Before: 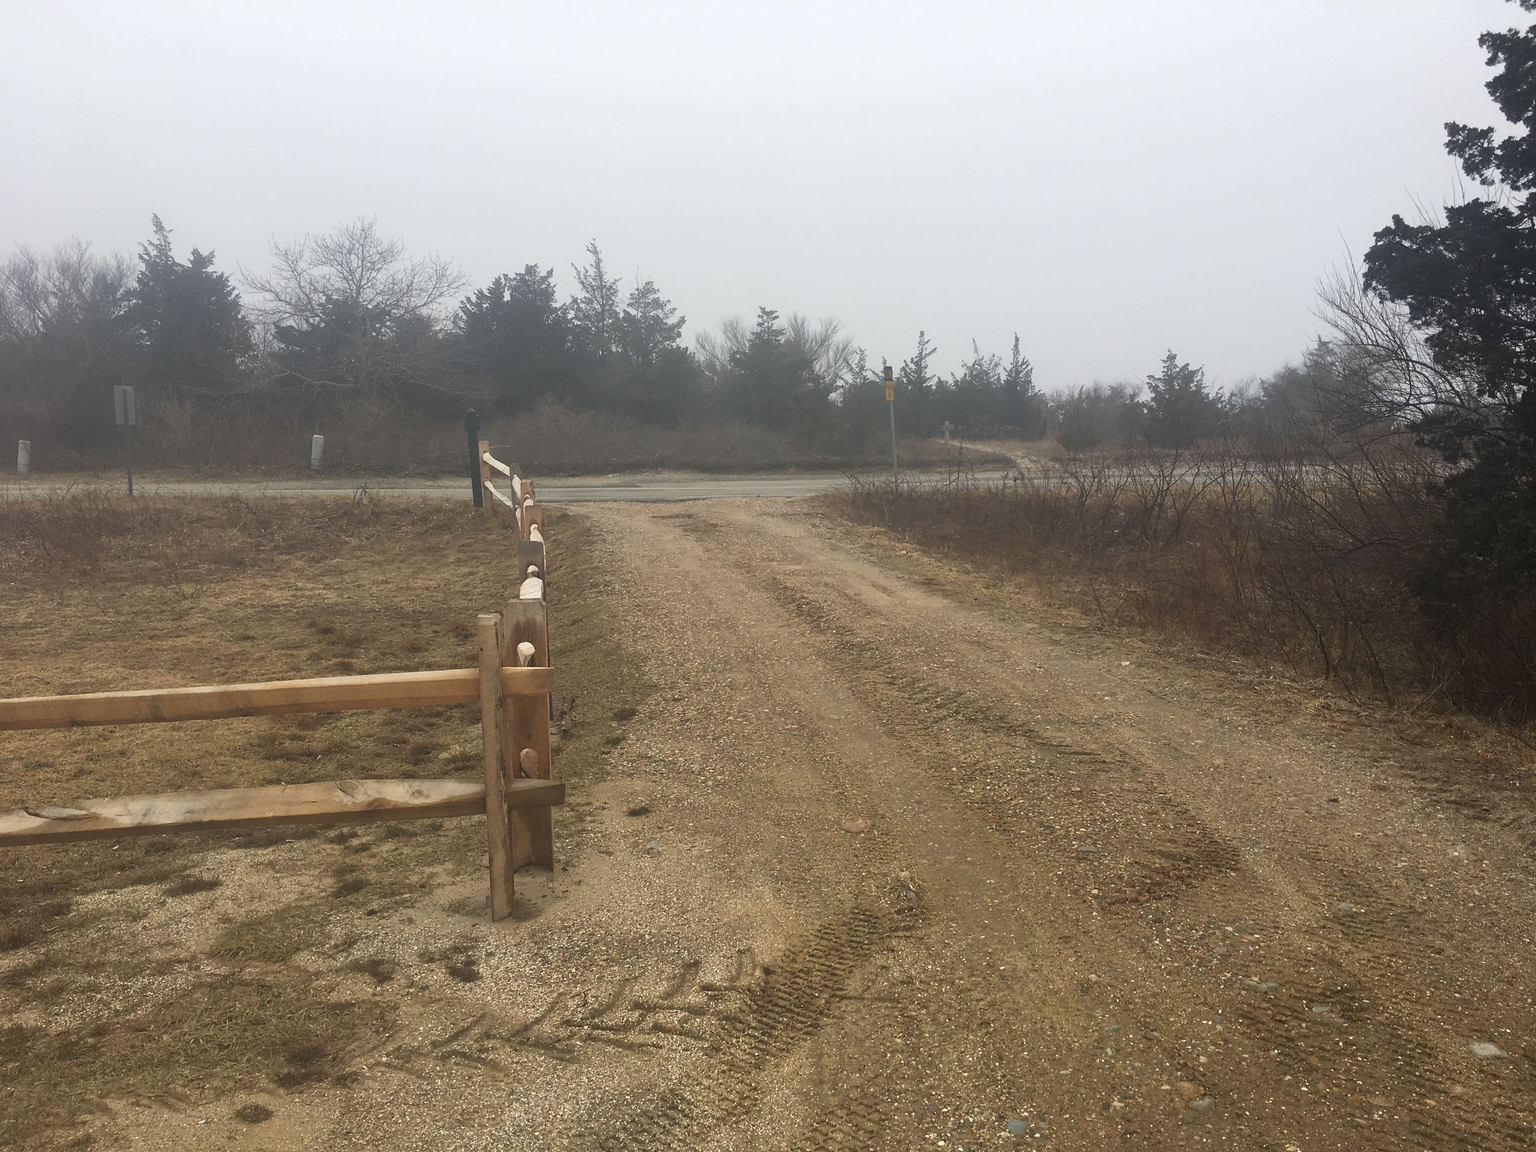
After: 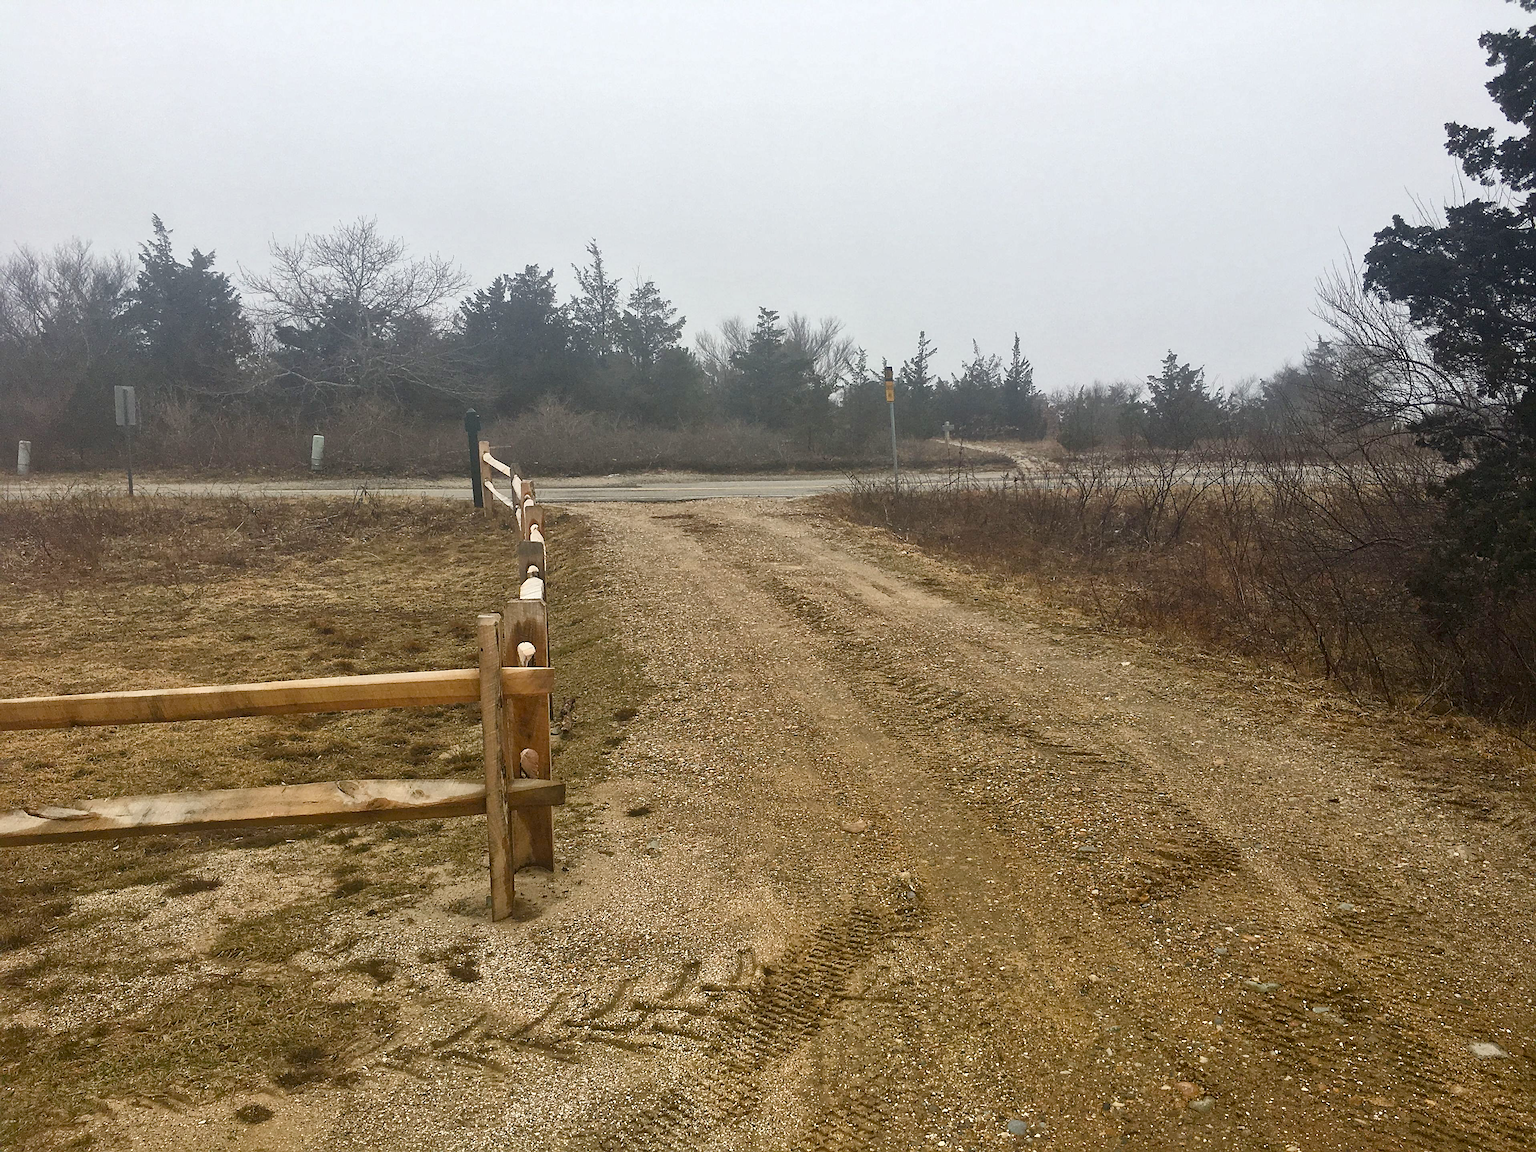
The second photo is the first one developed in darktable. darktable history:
local contrast: mode bilateral grid, contrast 20, coarseness 51, detail 171%, midtone range 0.2
exposure: compensate highlight preservation false
color balance rgb: perceptual saturation grading › global saturation 20%, perceptual saturation grading › highlights -25.309%, perceptual saturation grading › shadows 49.22%, global vibrance 11.231%
sharpen: on, module defaults
